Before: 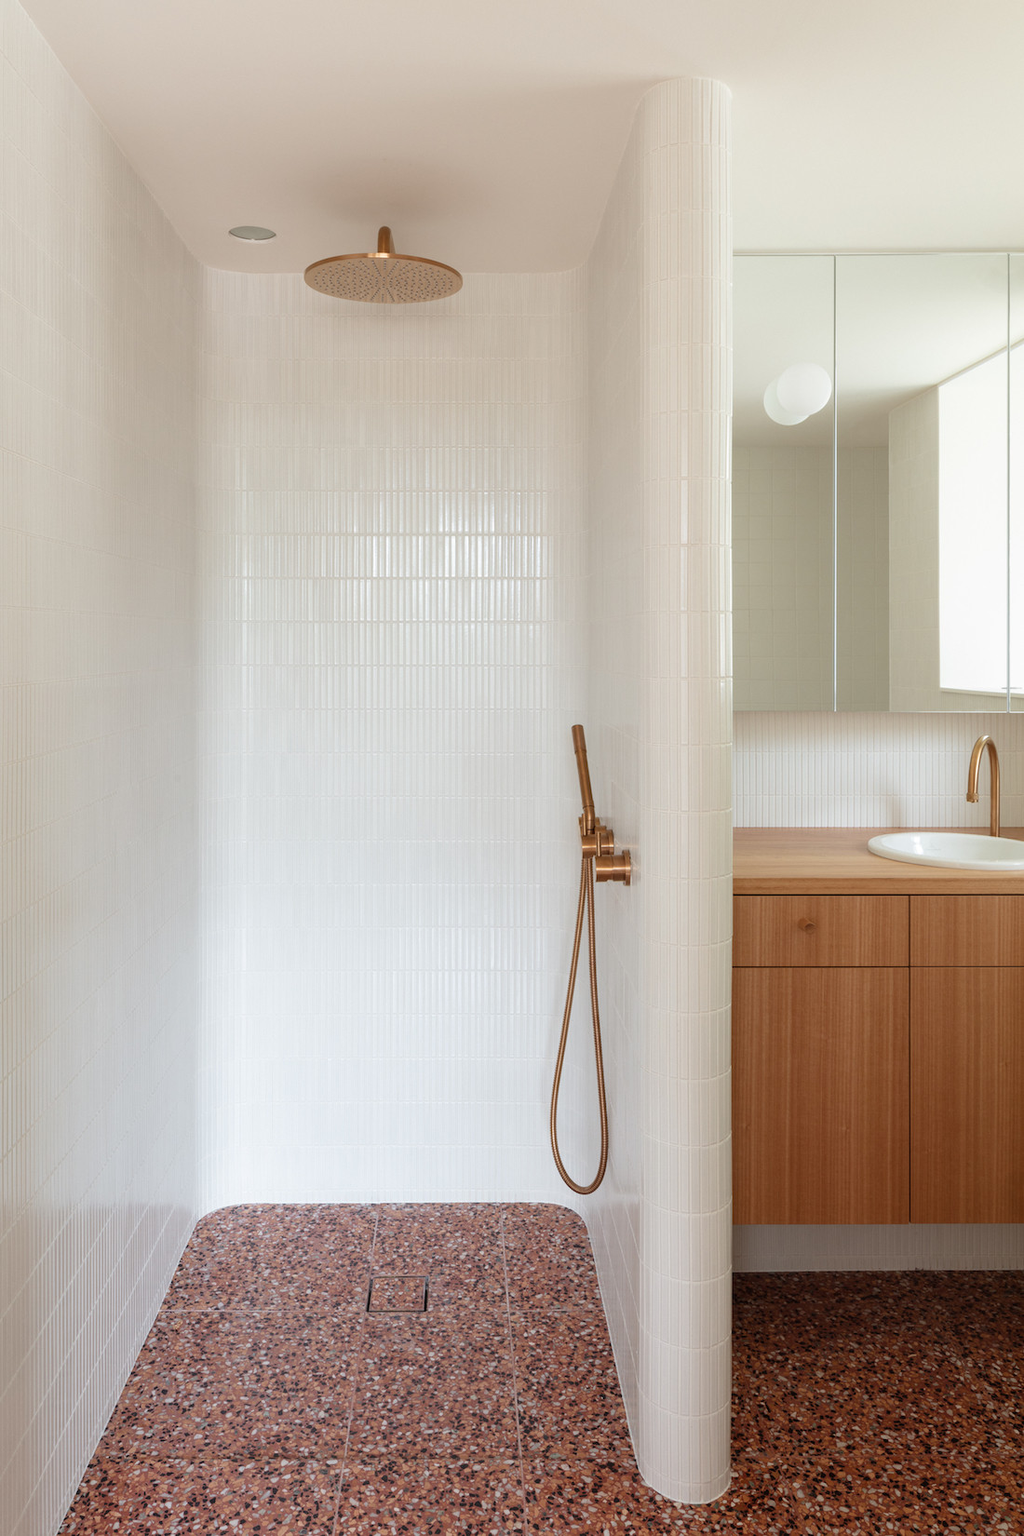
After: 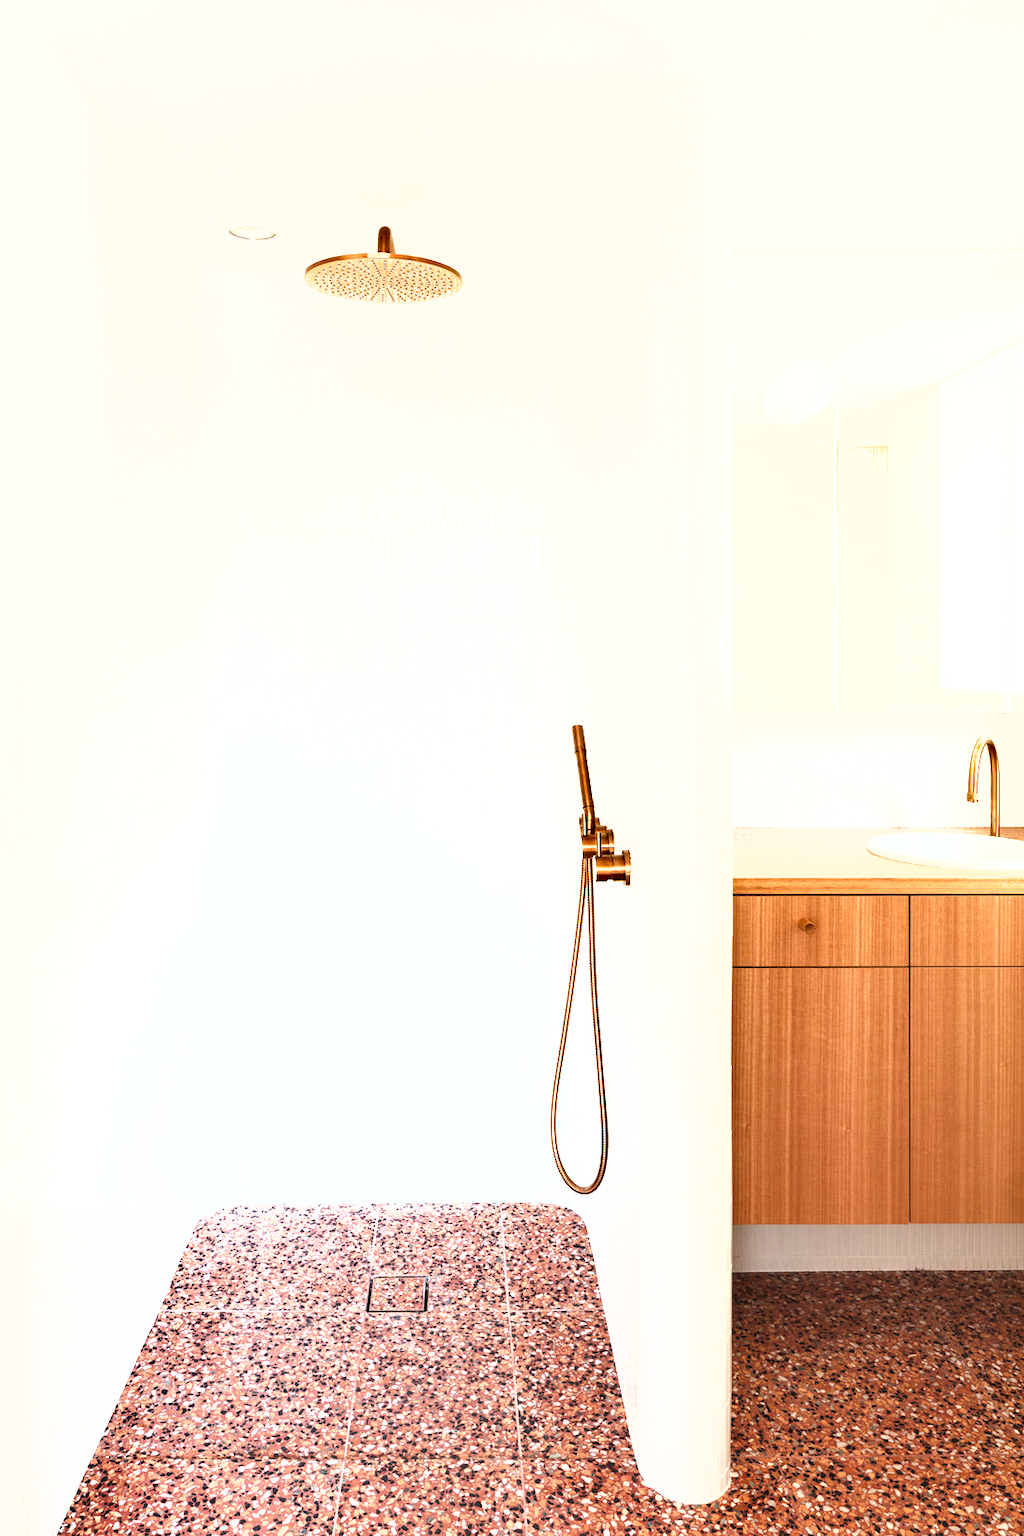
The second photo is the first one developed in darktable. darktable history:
shadows and highlights: low approximation 0.01, soften with gaussian
tone equalizer: -7 EV 0.13 EV, smoothing diameter 25%, edges refinement/feathering 10, preserve details guided filter
exposure: black level correction 0, exposure 1.9 EV, compensate highlight preservation false
